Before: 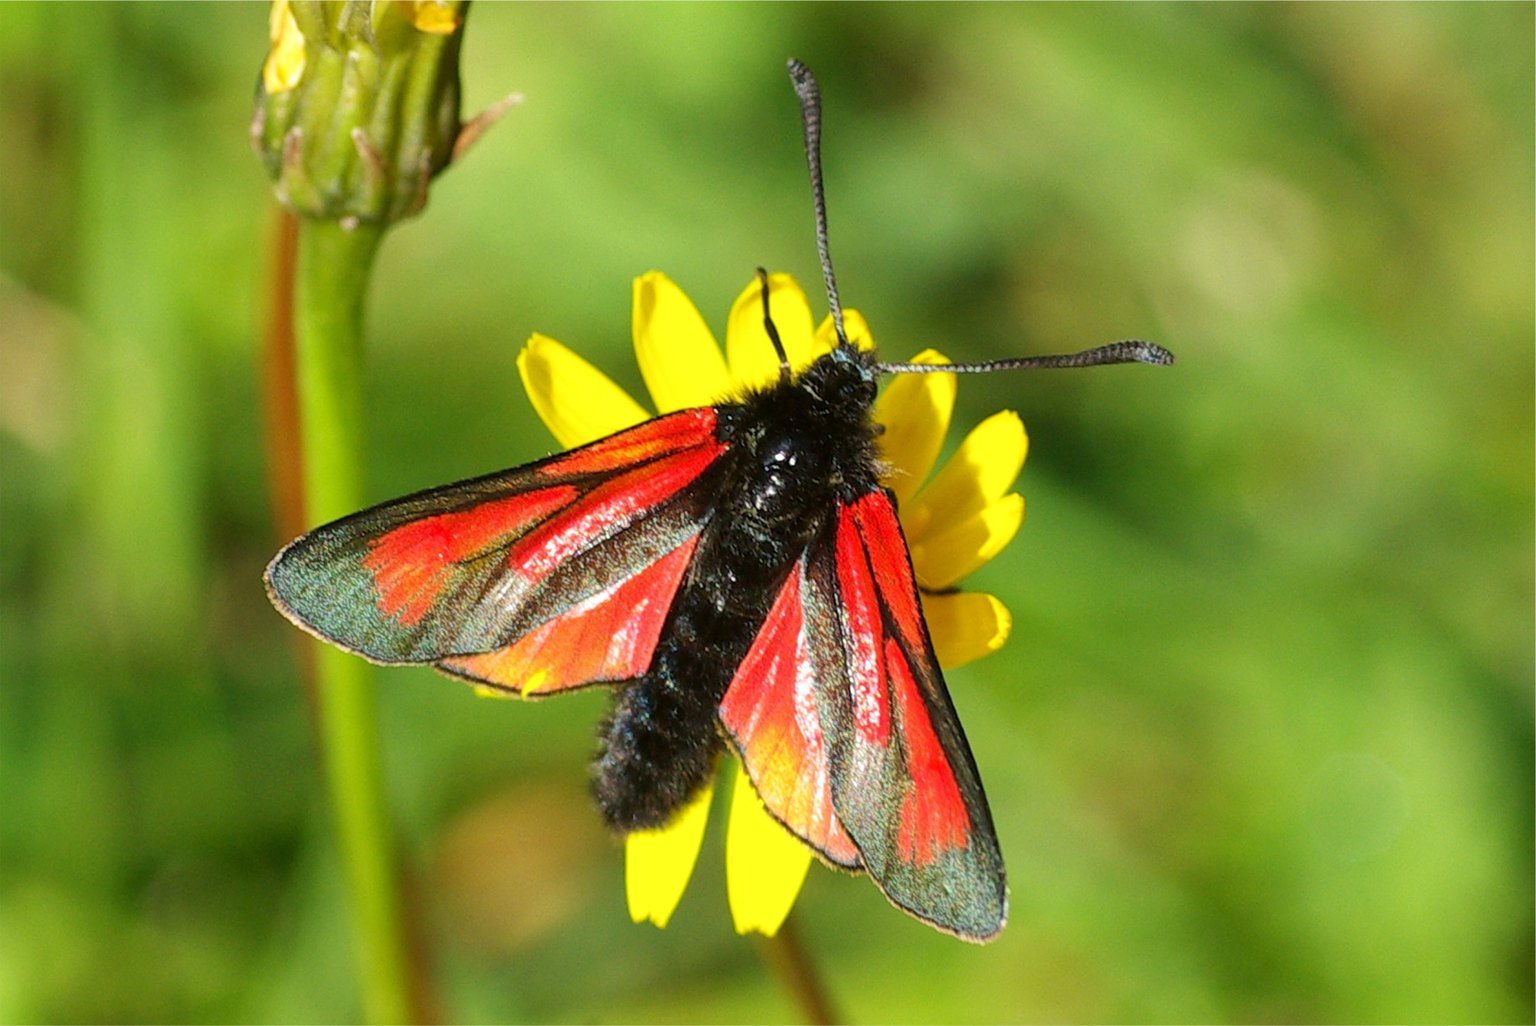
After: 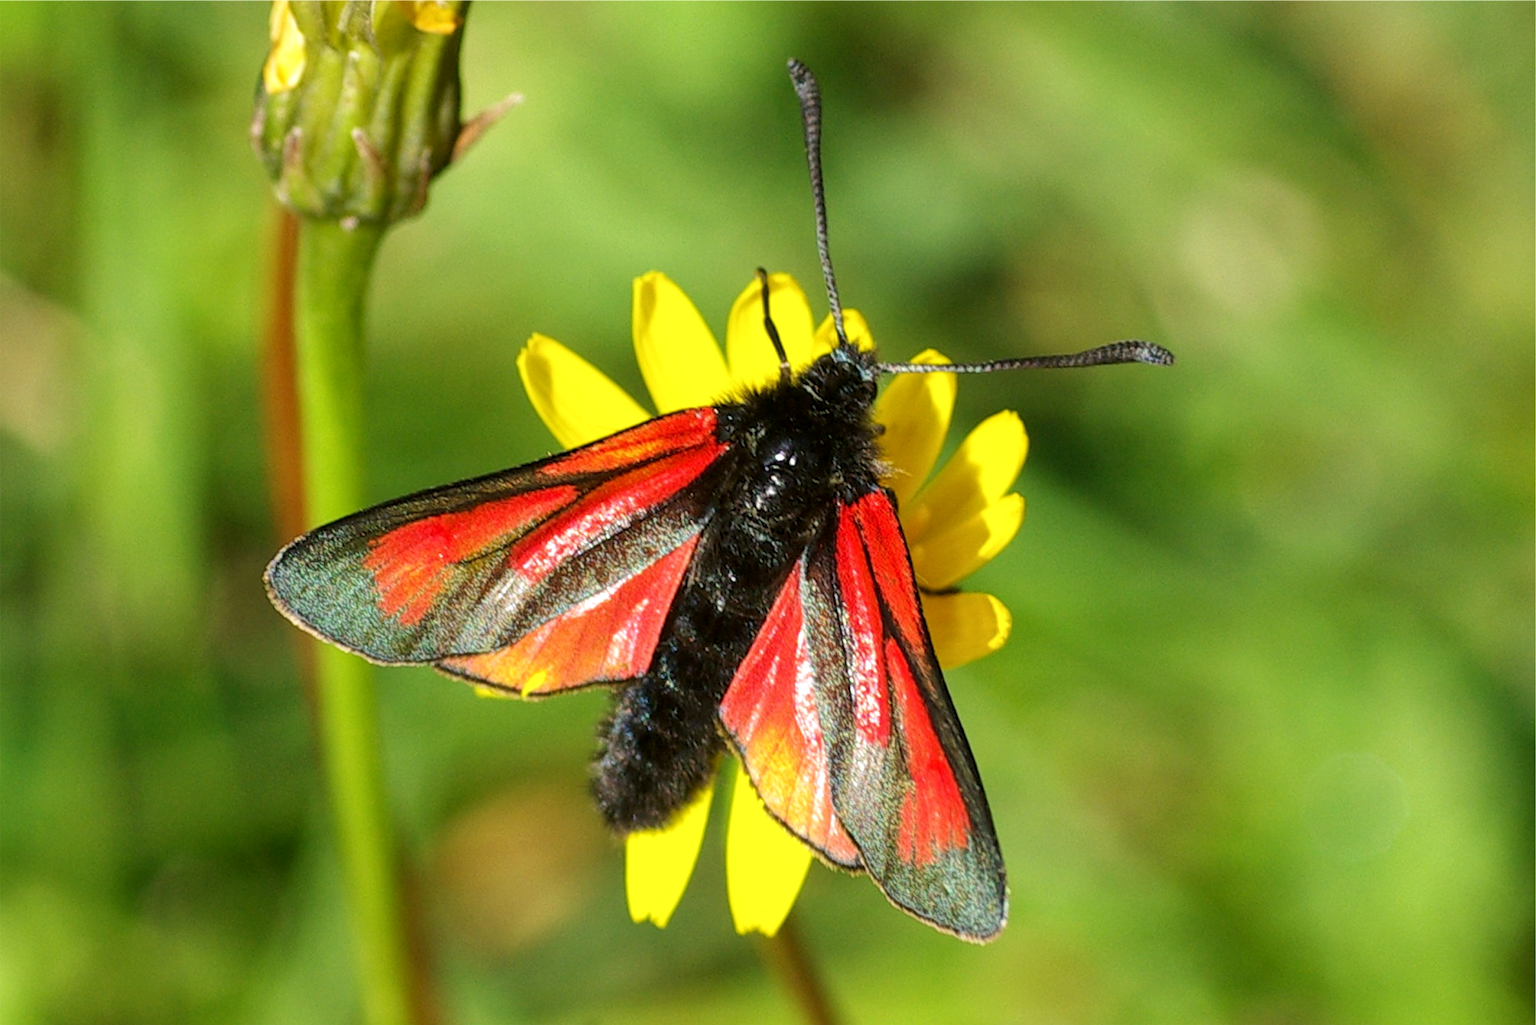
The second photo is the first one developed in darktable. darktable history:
base curve: preserve colors none
local contrast: highlights 100%, shadows 100%, detail 120%, midtone range 0.2
